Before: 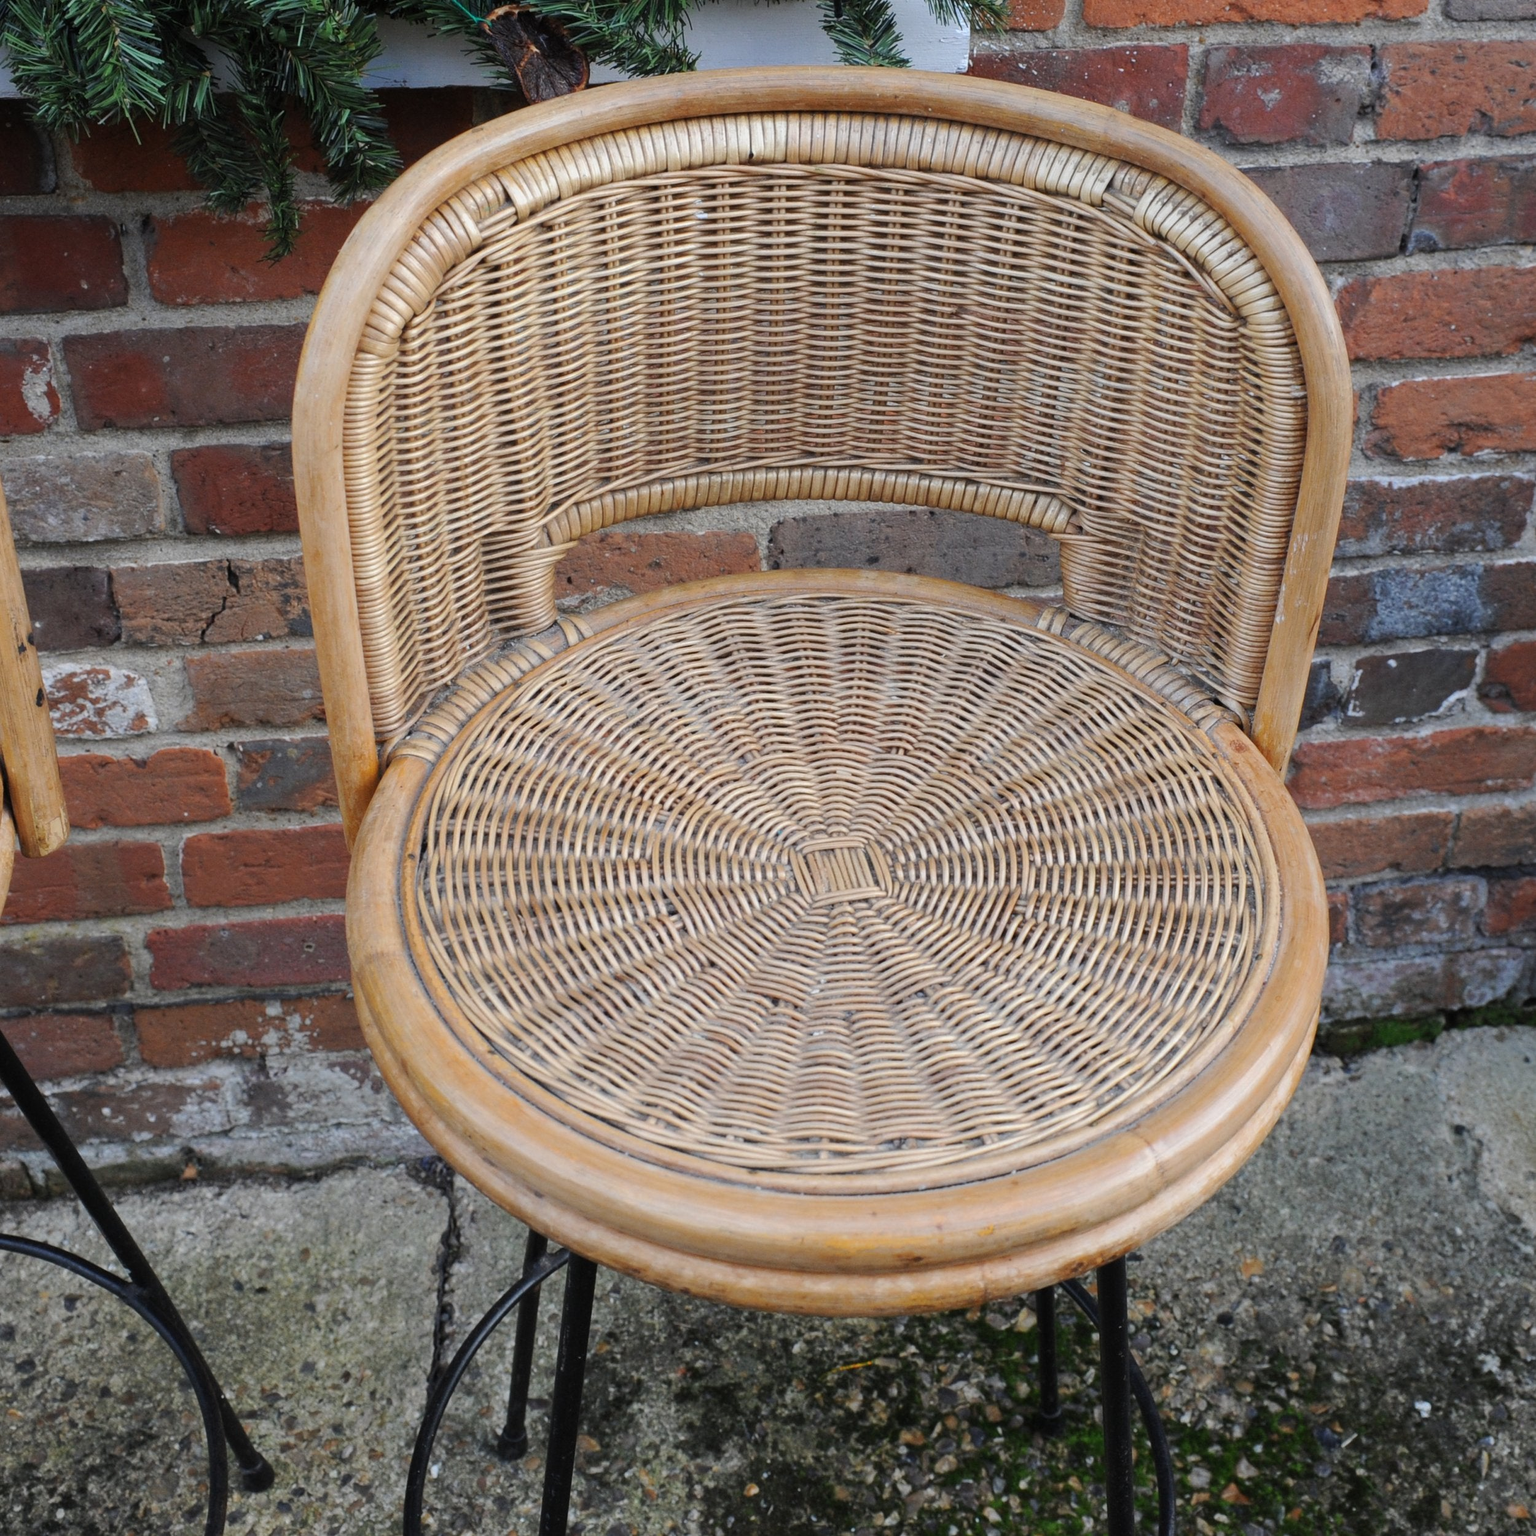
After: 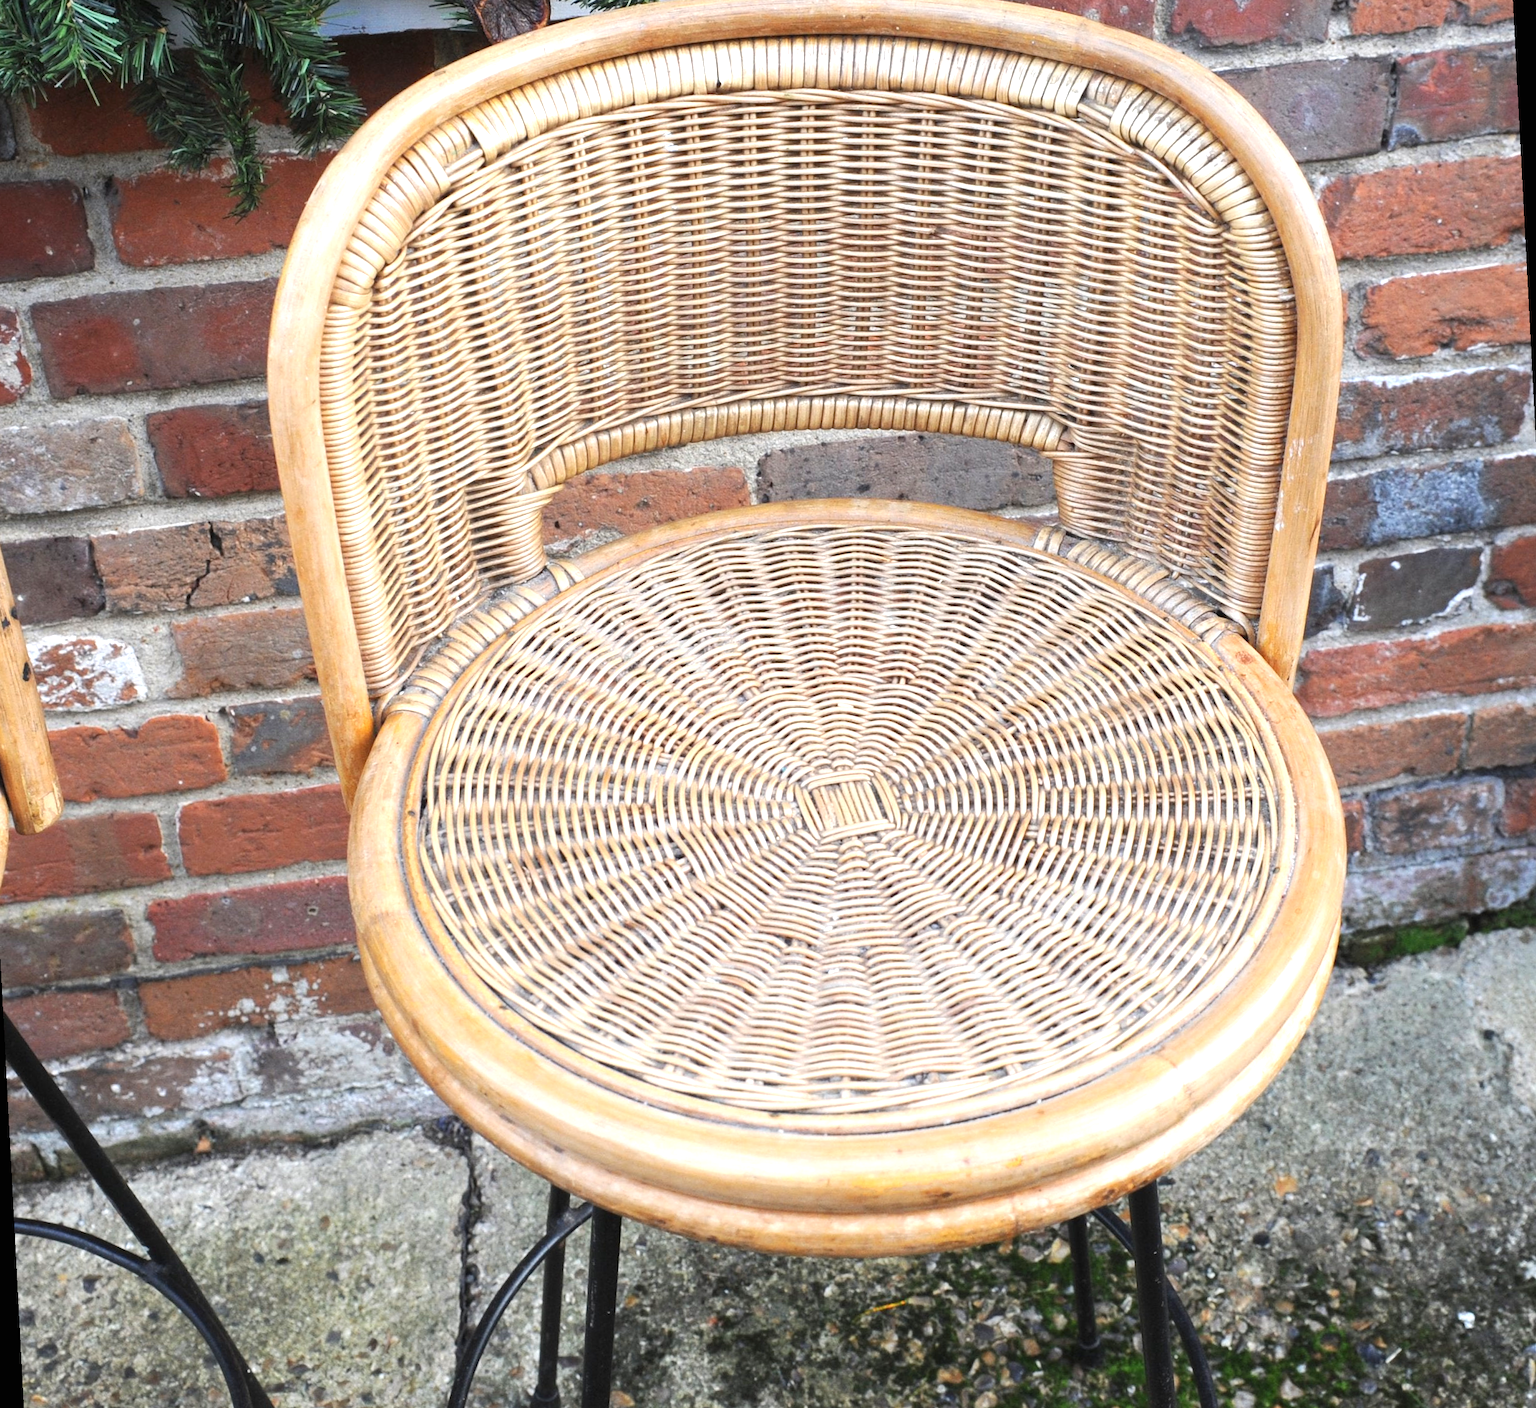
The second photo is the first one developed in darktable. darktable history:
rotate and perspective: rotation -3°, crop left 0.031, crop right 0.968, crop top 0.07, crop bottom 0.93
exposure: black level correction 0, exposure 1.1 EV, compensate exposure bias true, compensate highlight preservation false
